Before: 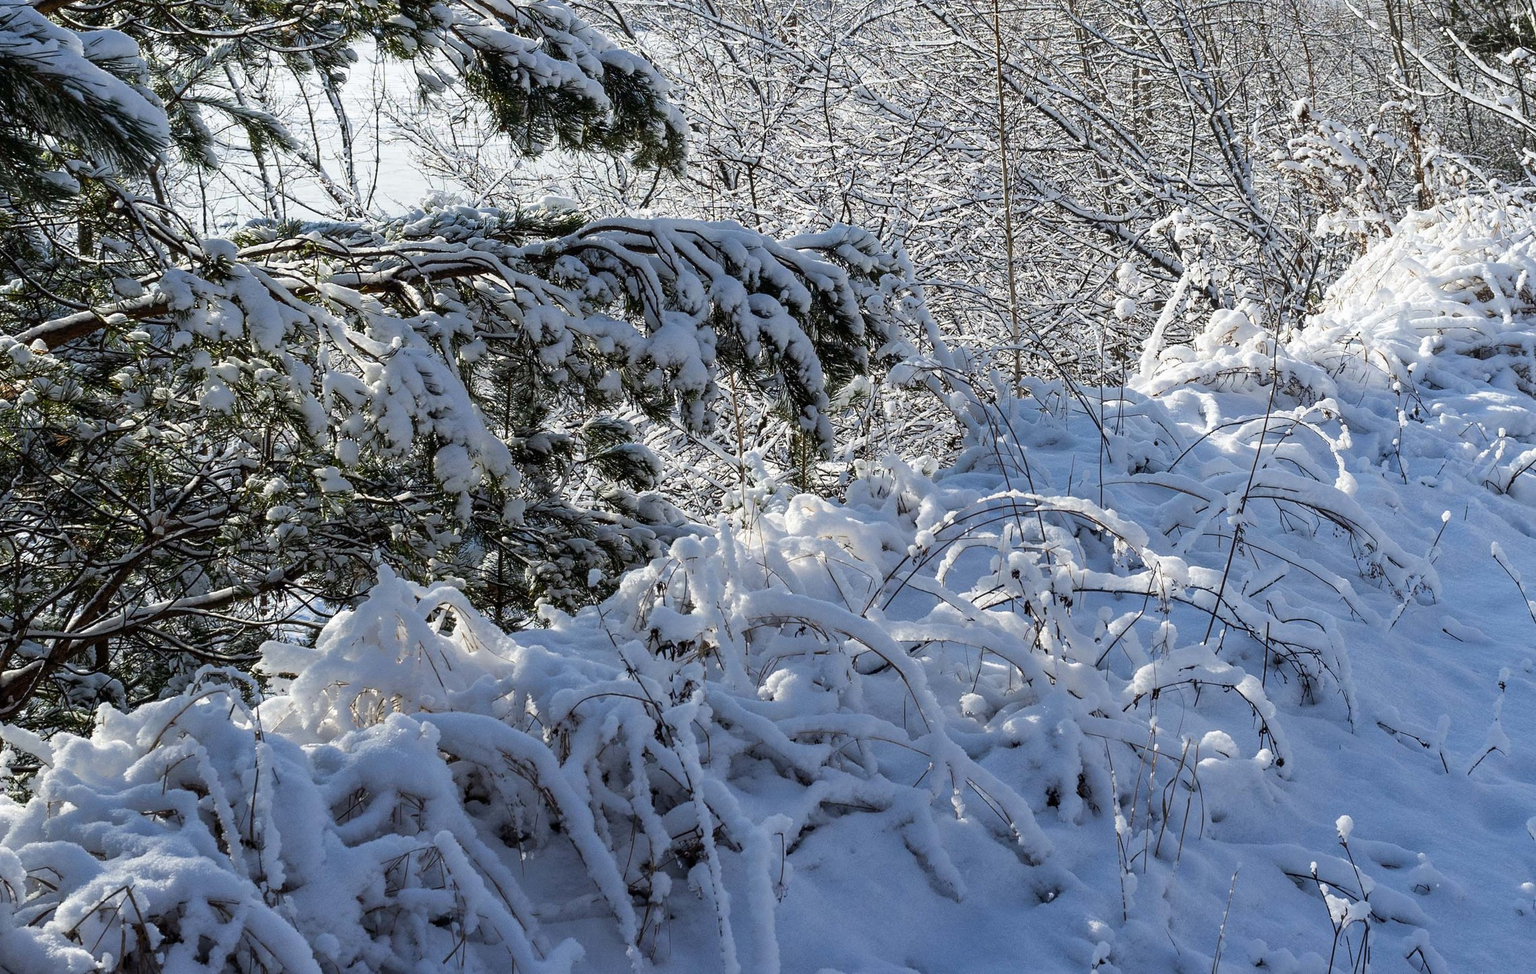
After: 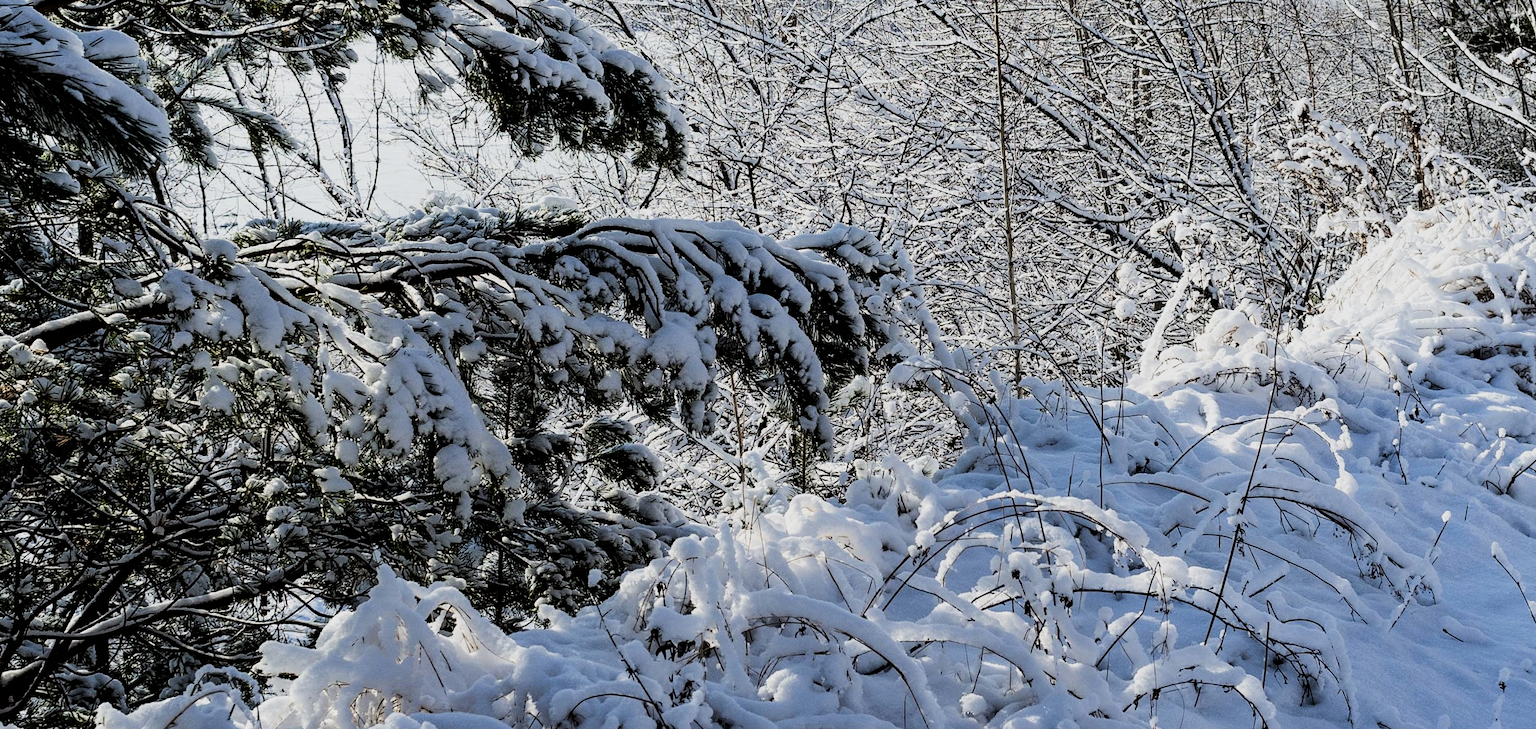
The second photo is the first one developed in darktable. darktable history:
crop: bottom 24.967%
filmic rgb: black relative exposure -5 EV, hardness 2.88, contrast 1.4, highlights saturation mix -30%
